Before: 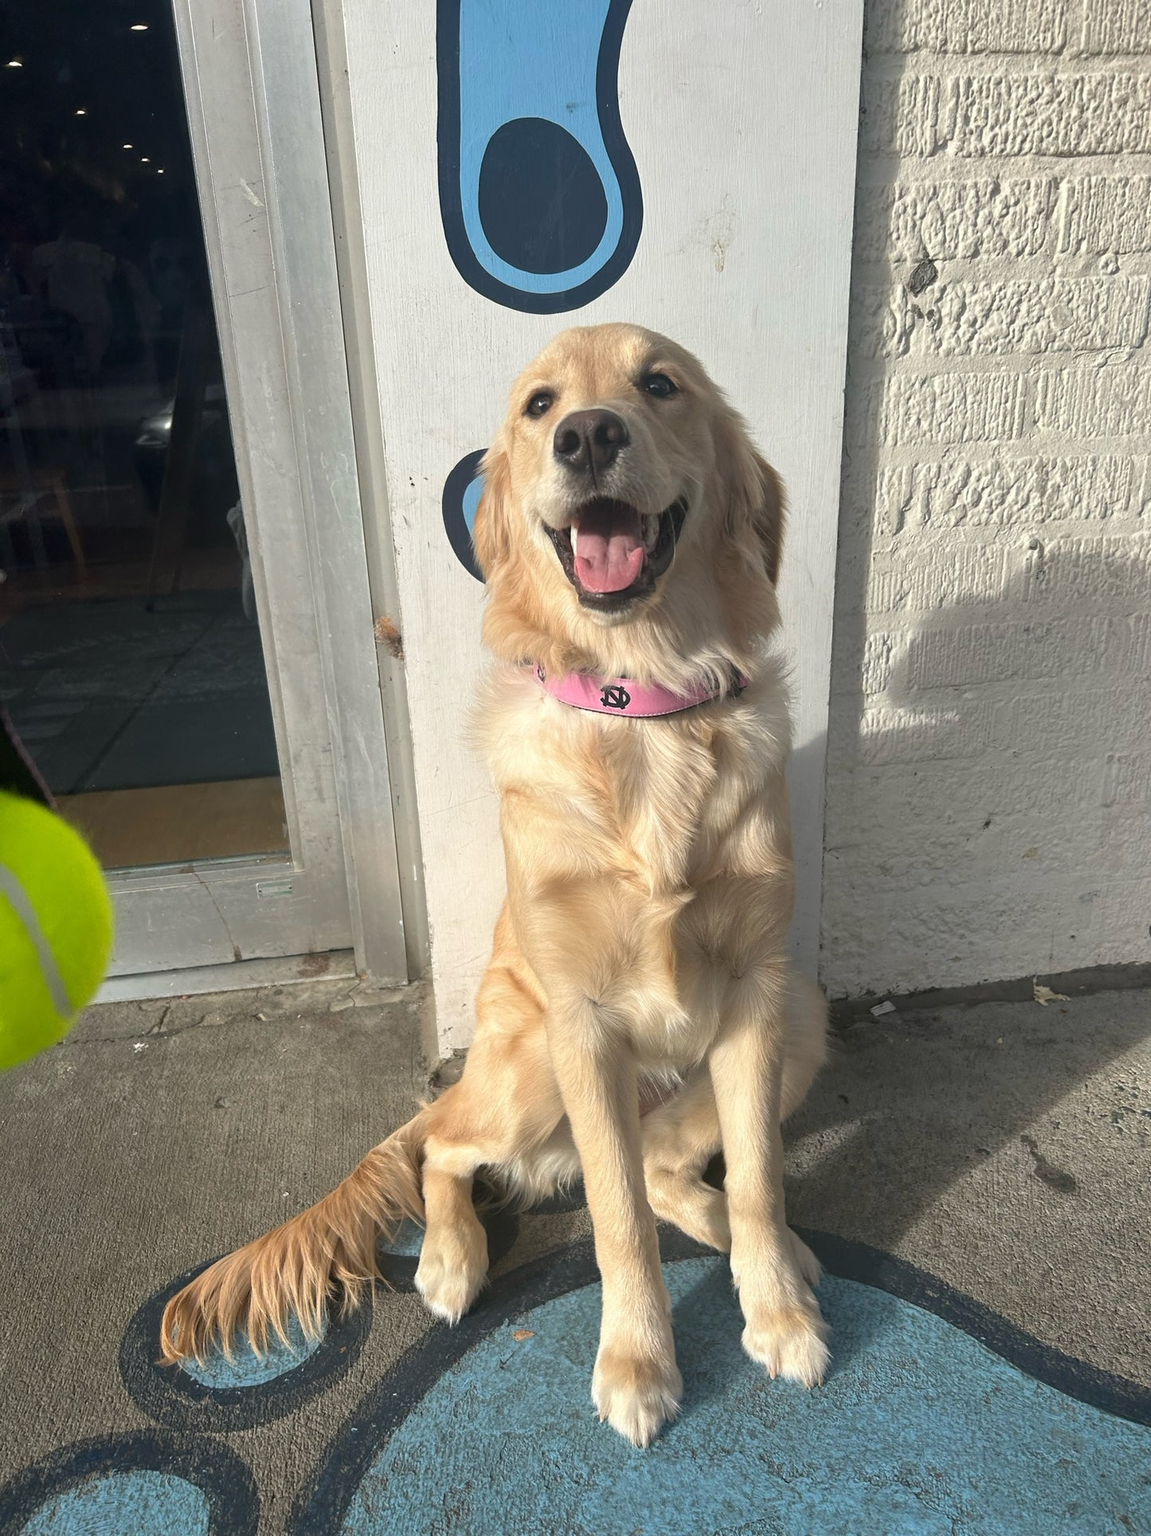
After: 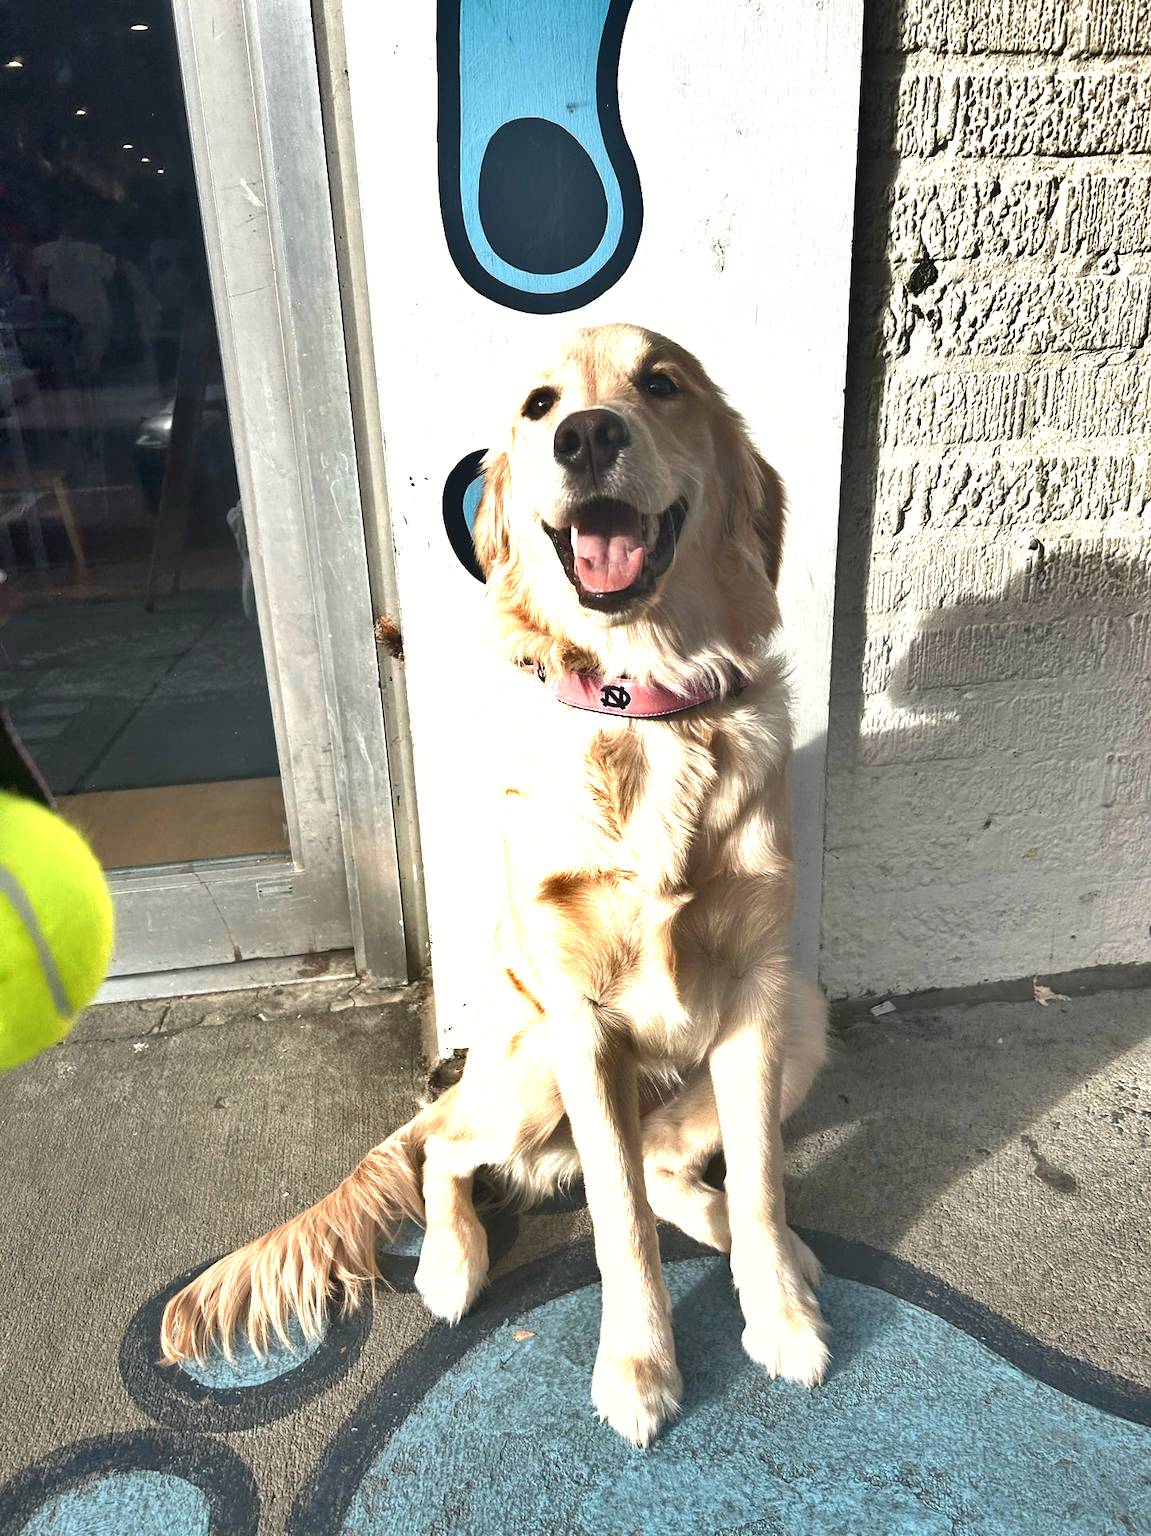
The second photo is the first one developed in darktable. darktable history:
exposure: exposure 0.785 EV, compensate highlight preservation false
shadows and highlights: radius 108.52, shadows 40.68, highlights -72.88, low approximation 0.01, soften with gaussian
color zones: curves: ch0 [(0.018, 0.548) (0.224, 0.64) (0.425, 0.447) (0.675, 0.575) (0.732, 0.579)]; ch1 [(0.066, 0.487) (0.25, 0.5) (0.404, 0.43) (0.75, 0.421) (0.956, 0.421)]; ch2 [(0.044, 0.561) (0.215, 0.465) (0.399, 0.544) (0.465, 0.548) (0.614, 0.447) (0.724, 0.43) (0.882, 0.623) (0.956, 0.632)]
